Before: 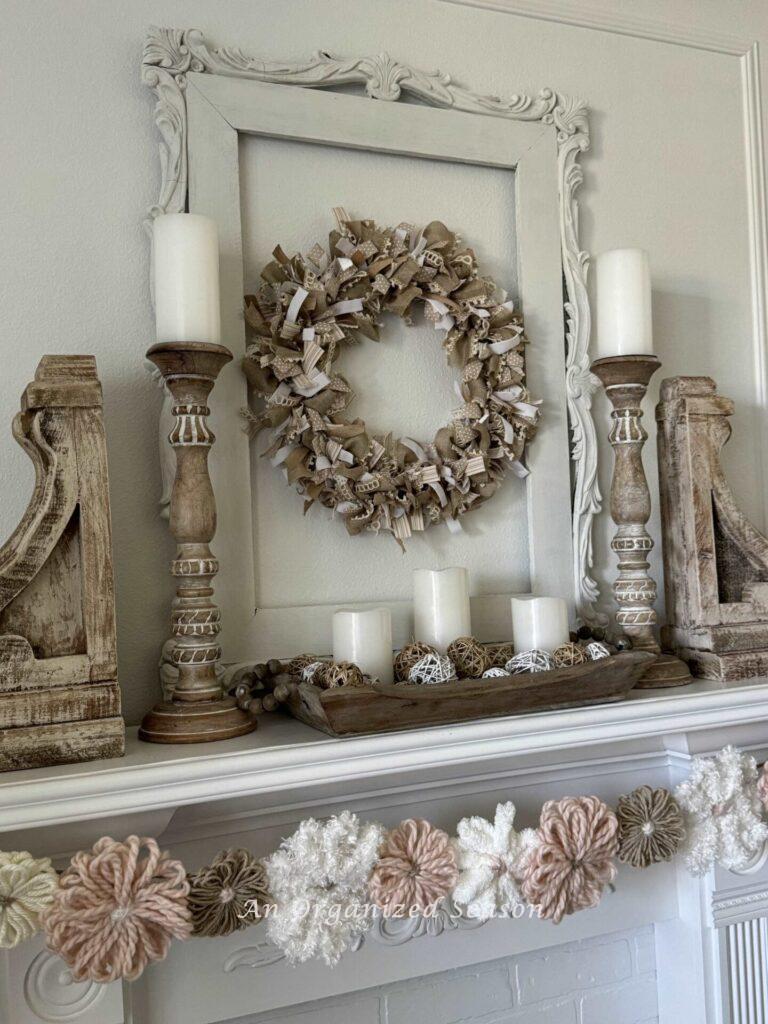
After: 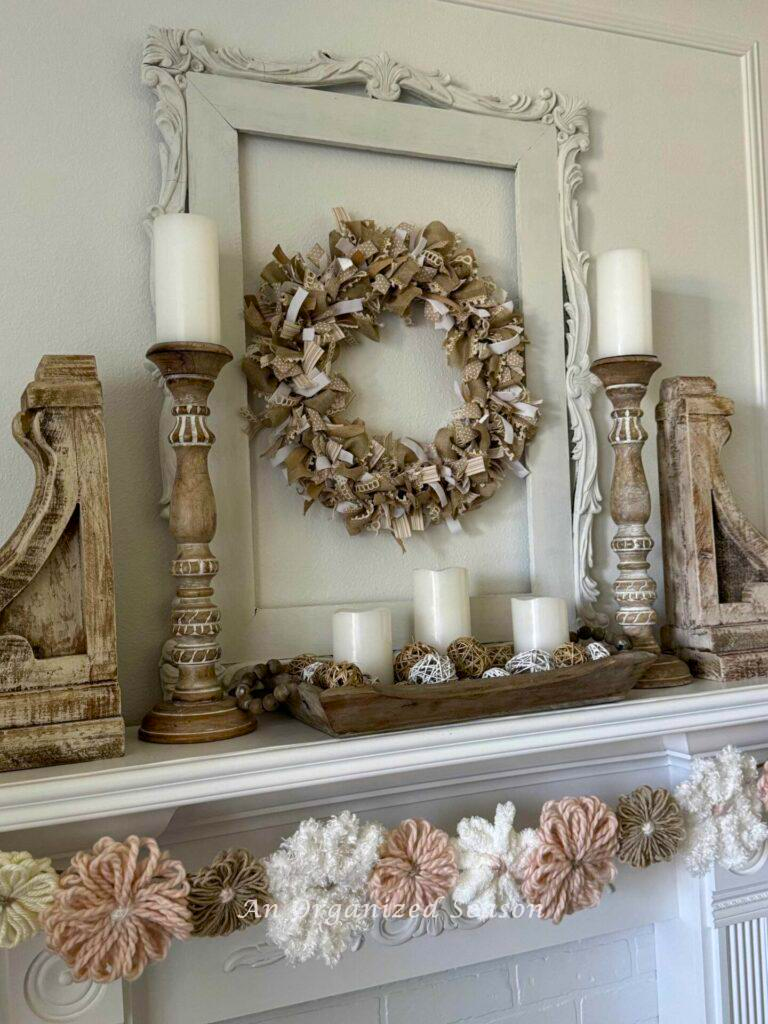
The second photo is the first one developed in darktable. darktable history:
color balance rgb: perceptual saturation grading › global saturation 36.929%, global vibrance 9.206%
